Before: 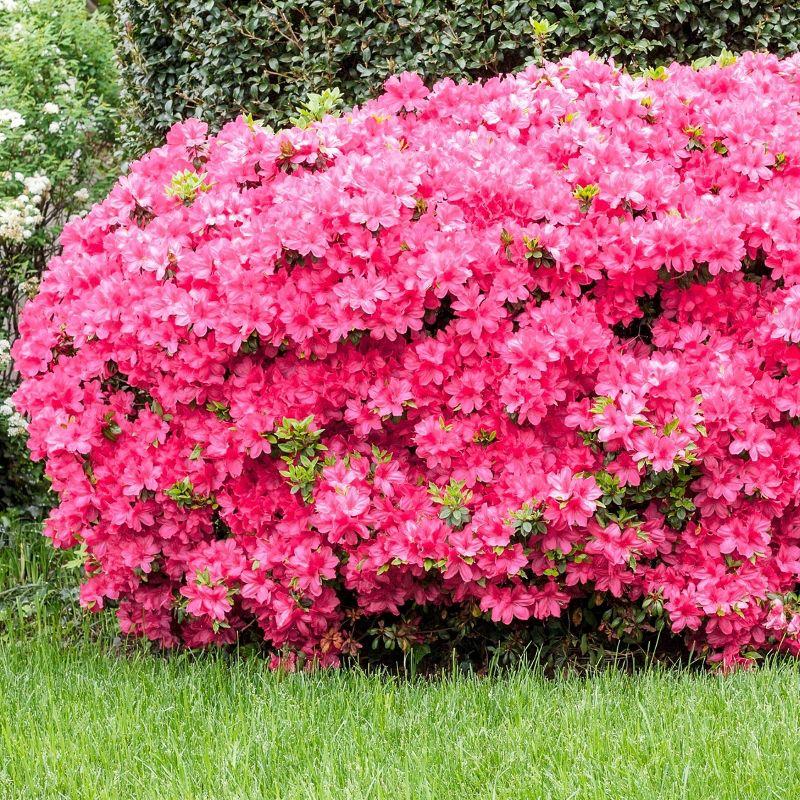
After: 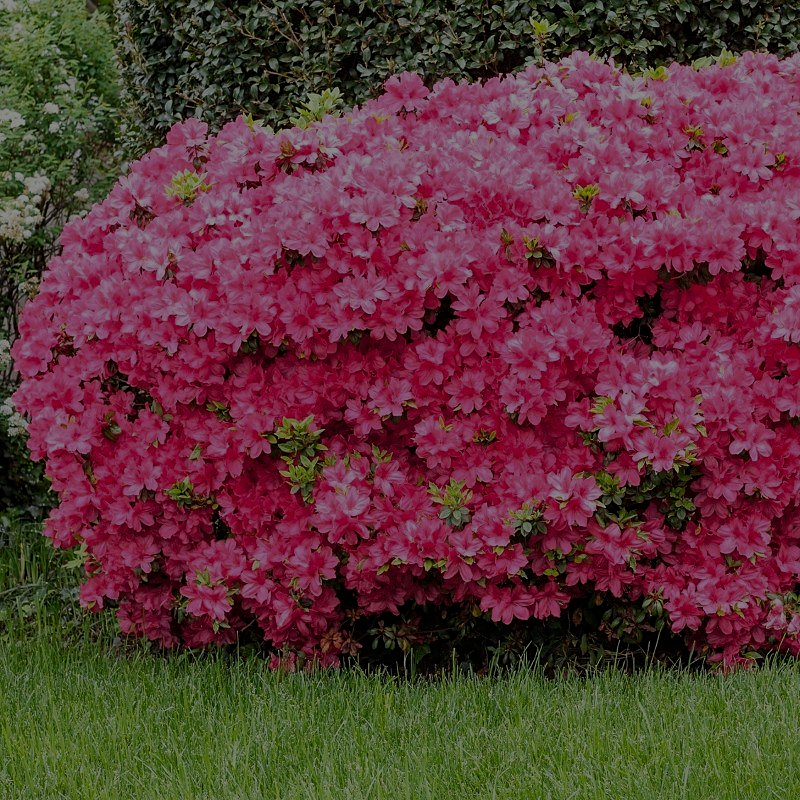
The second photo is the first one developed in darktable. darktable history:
exposure: exposure -1.945 EV, compensate highlight preservation false
sharpen: amount 0.202
